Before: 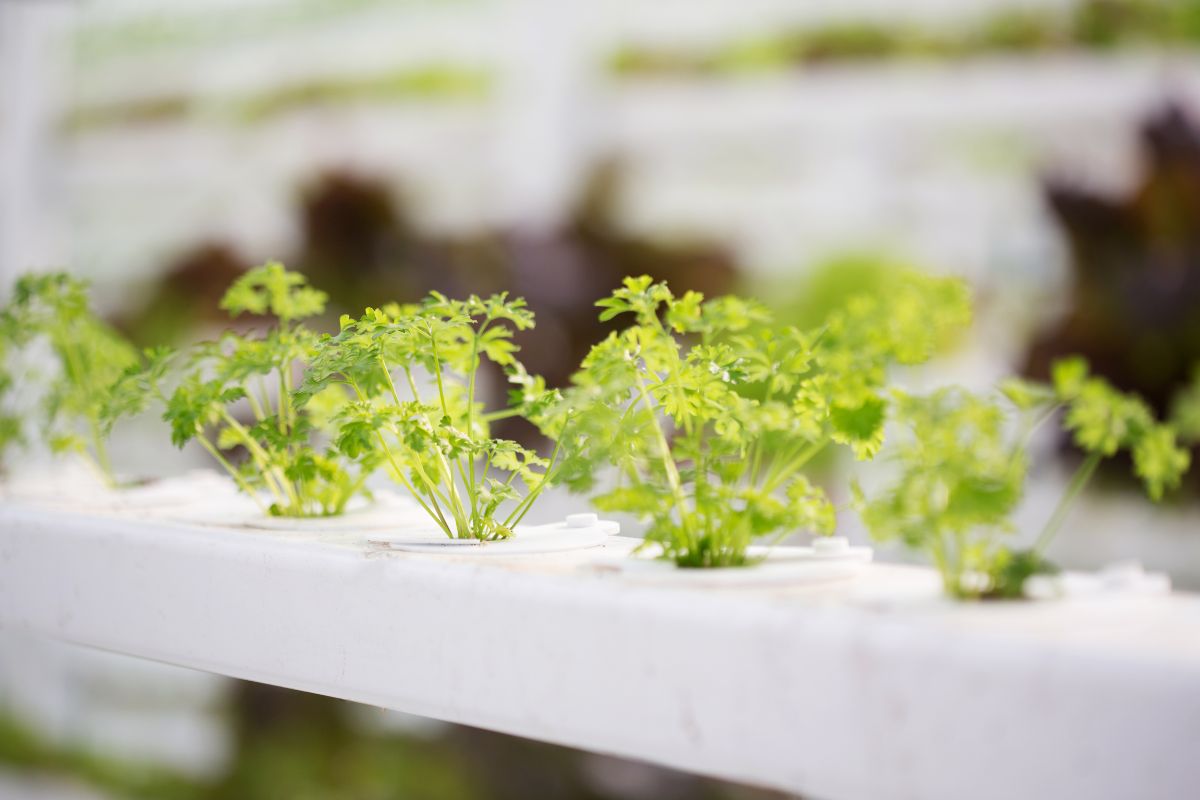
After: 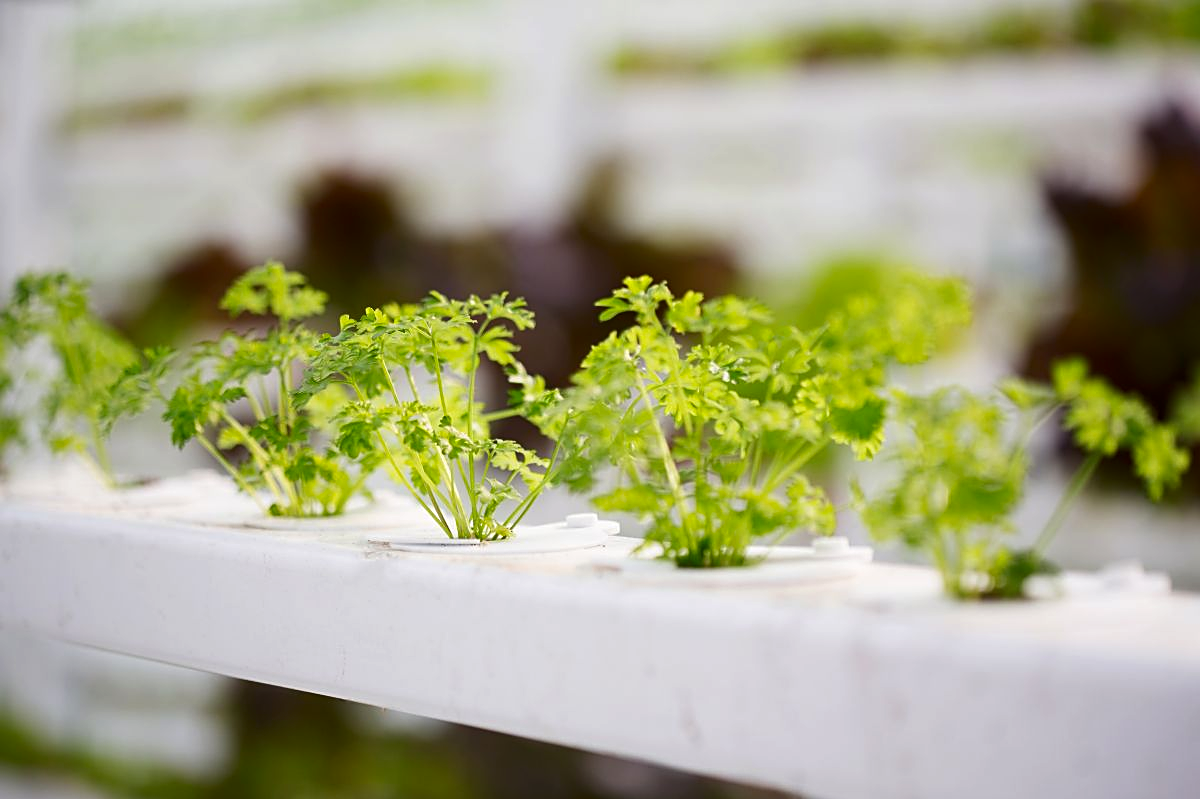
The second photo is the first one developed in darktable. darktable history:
crop: bottom 0.07%
contrast brightness saturation: contrast 0.066, brightness -0.137, saturation 0.107
sharpen: on, module defaults
